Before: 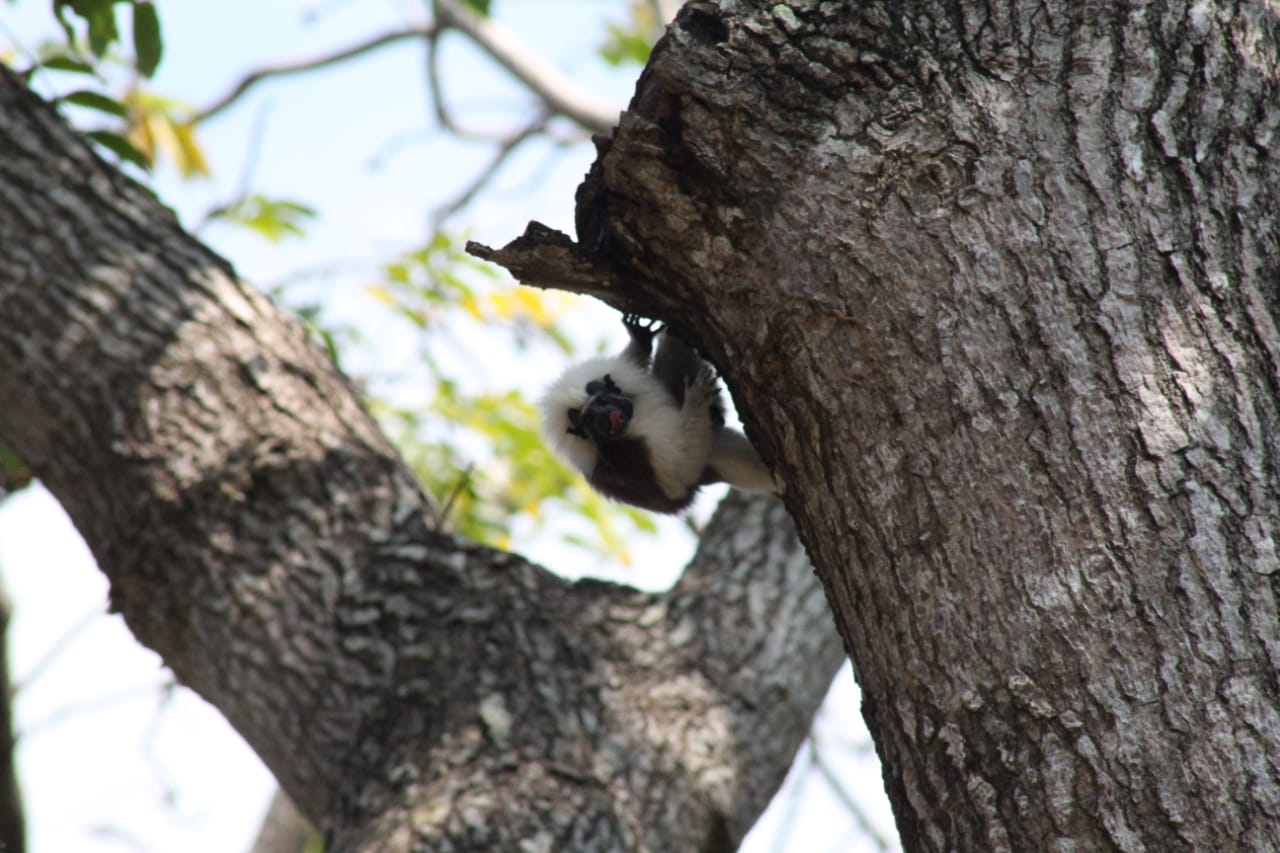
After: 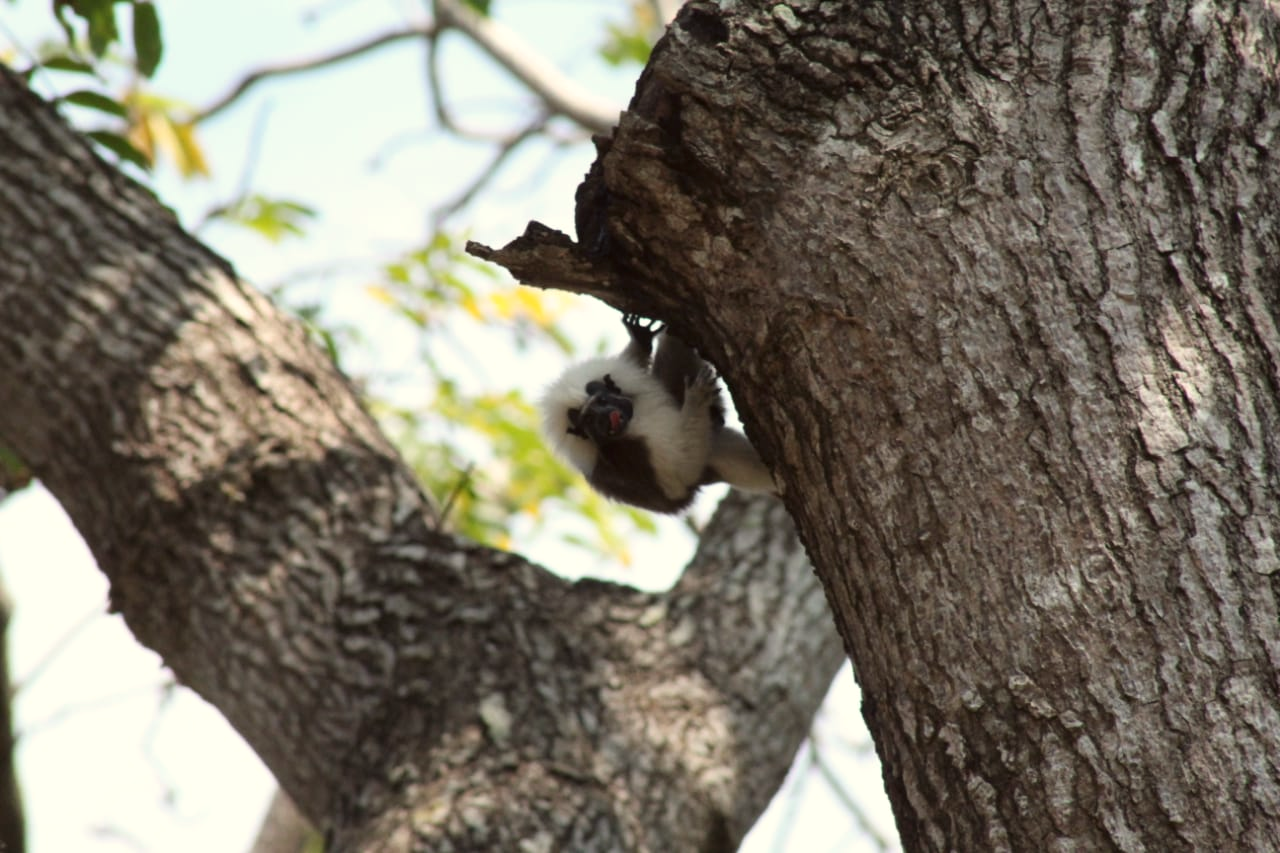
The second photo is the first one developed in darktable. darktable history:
color correction: highlights a* -2.73, highlights b* -2.09, shadows a* 2.41, shadows b* 2.73
white balance: red 1.045, blue 0.932
